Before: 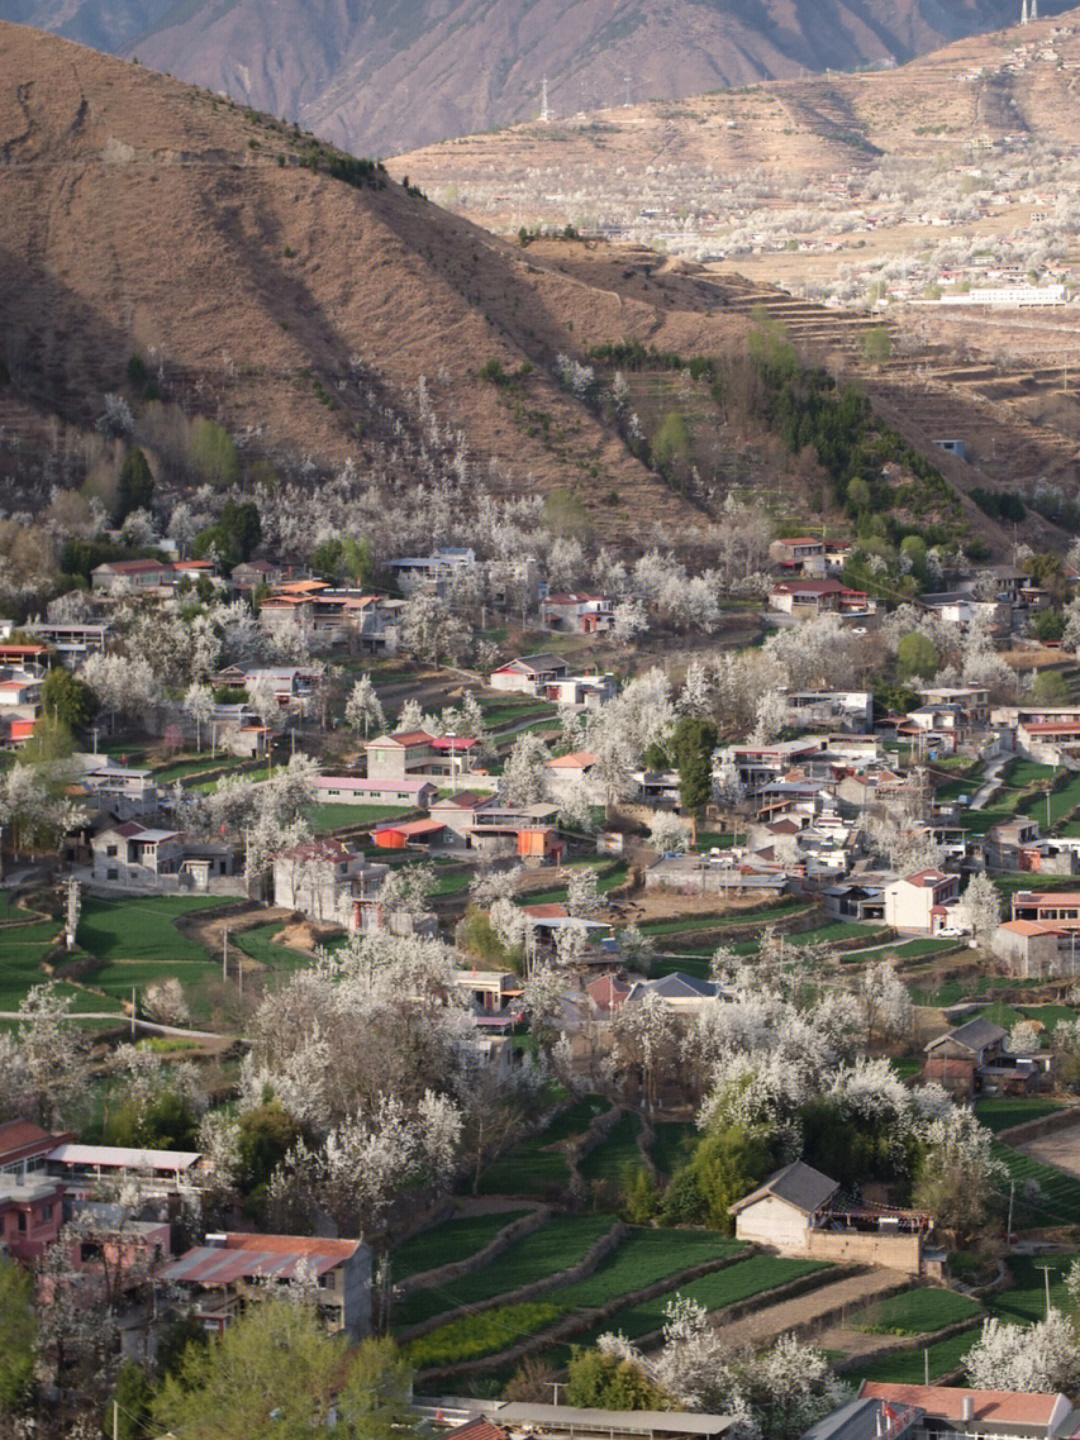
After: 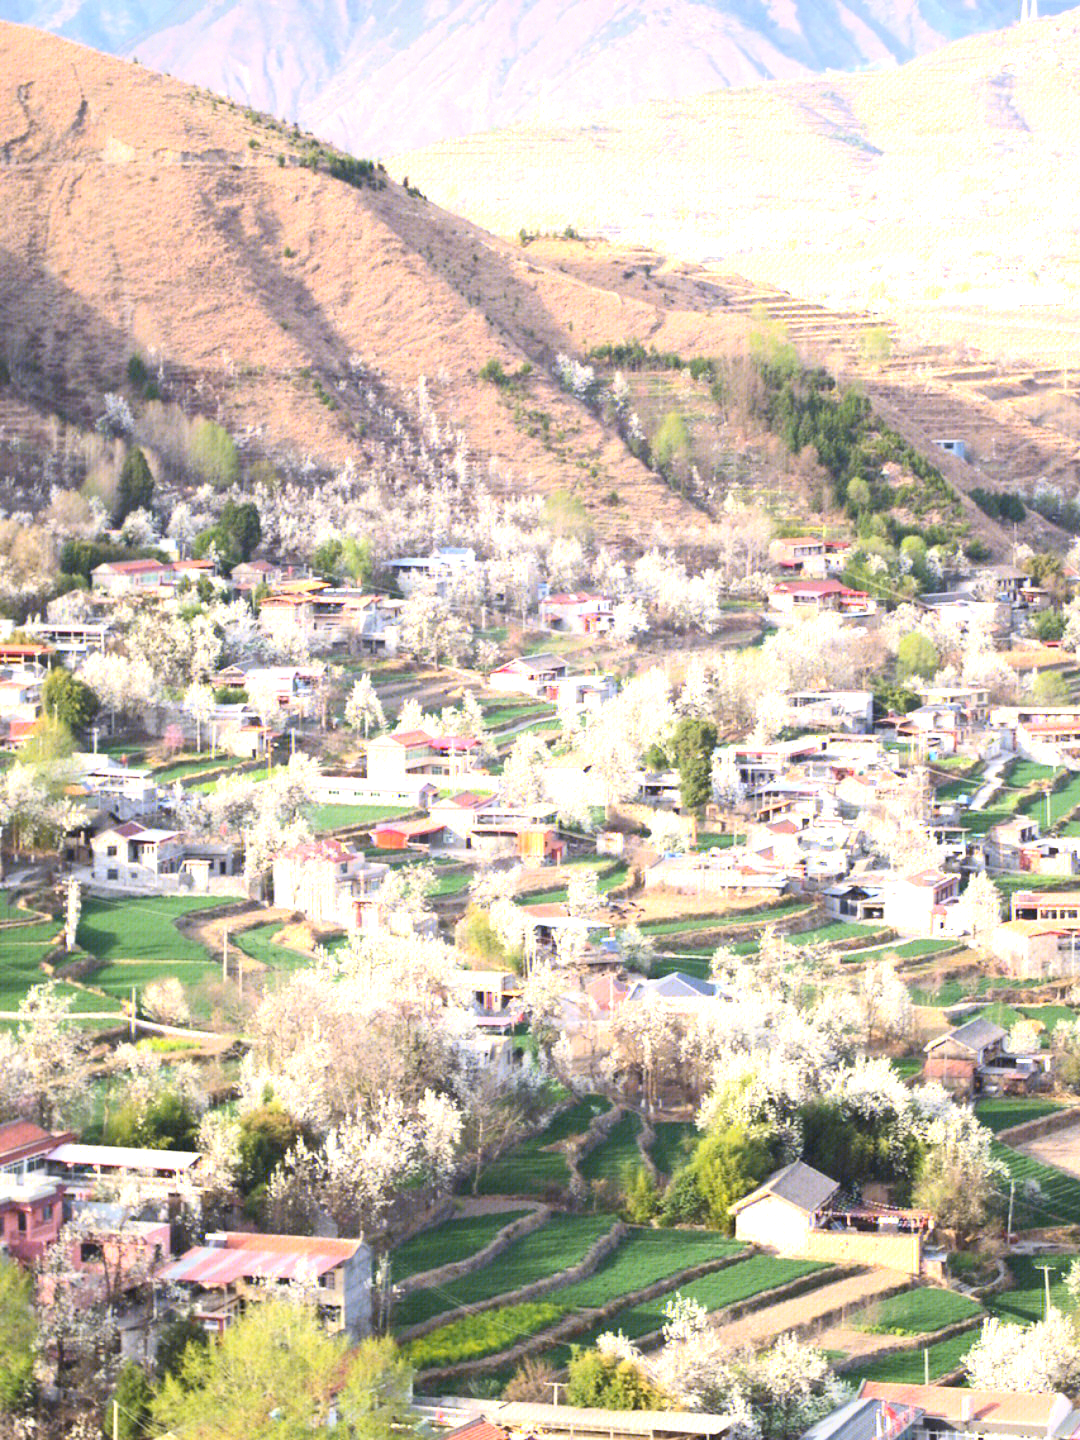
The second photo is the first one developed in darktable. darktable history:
exposure: black level correction 0, exposure 1.67 EV, compensate highlight preservation false
contrast brightness saturation: contrast 0.205, brightness 0.163, saturation 0.219
